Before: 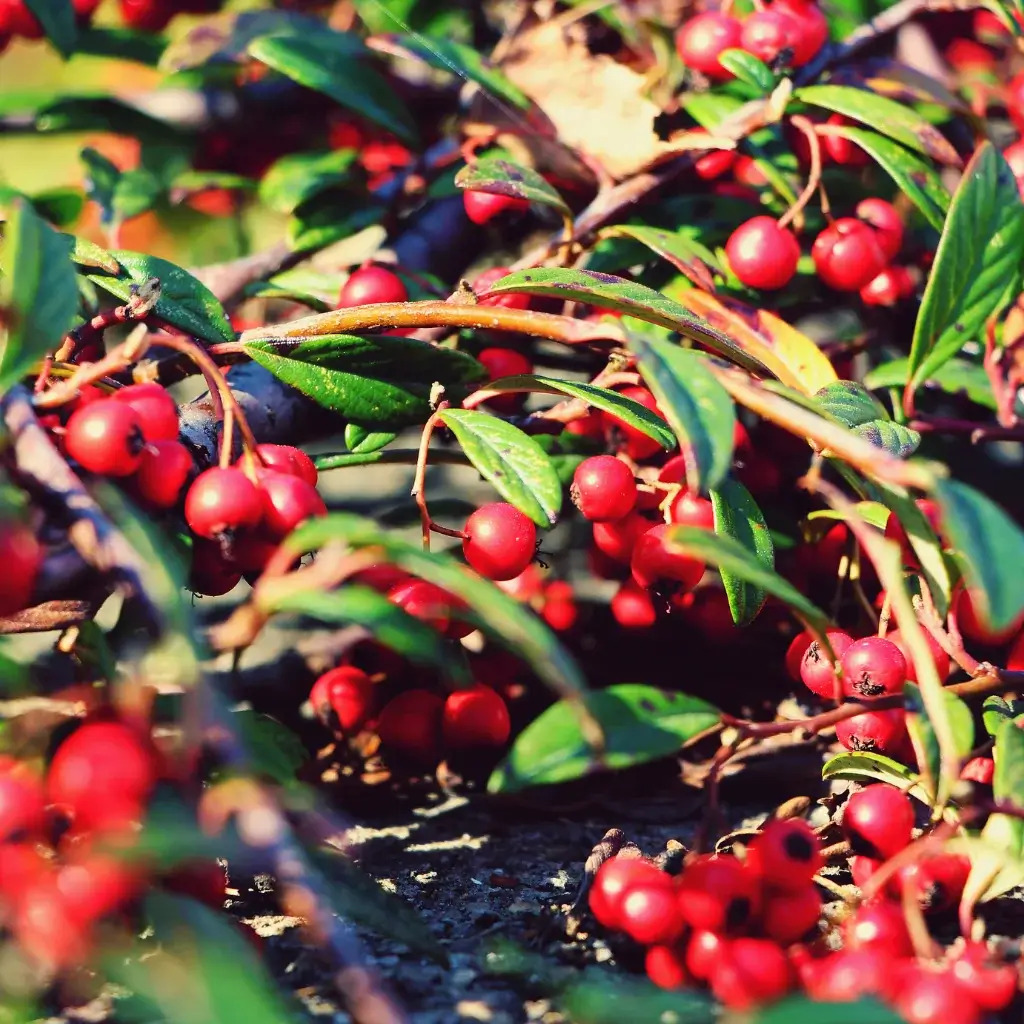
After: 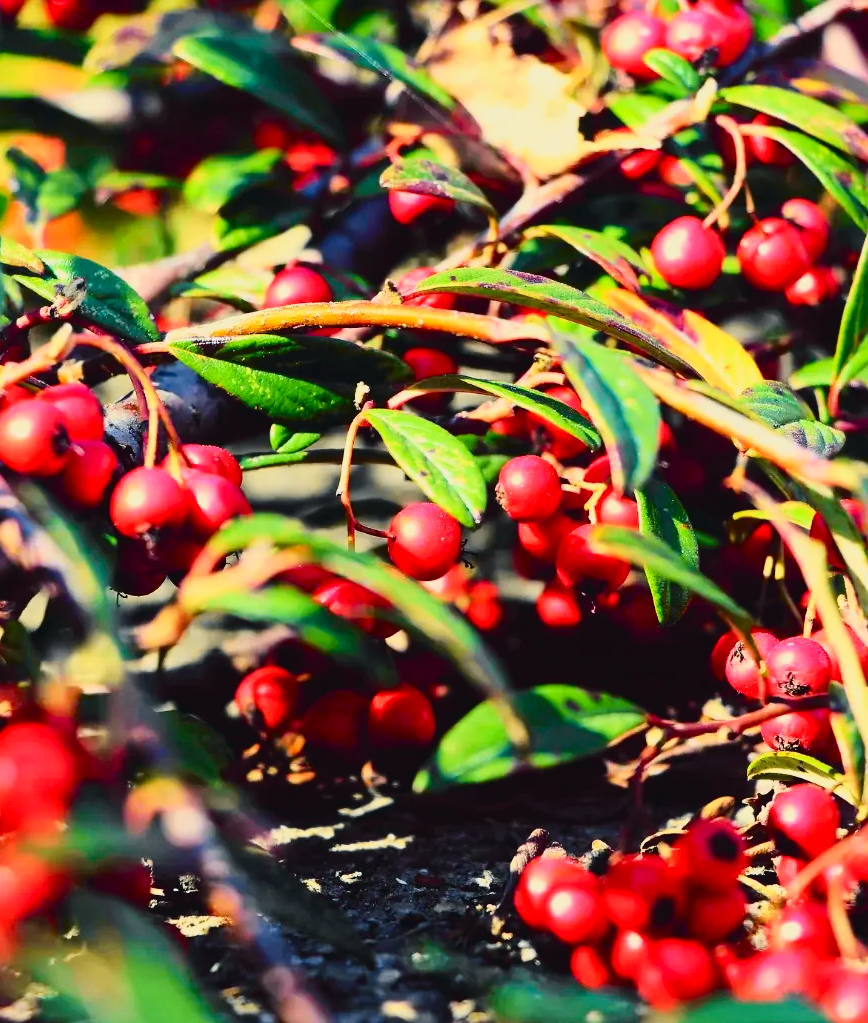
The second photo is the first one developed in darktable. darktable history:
exposure: exposure -0.139 EV, compensate exposure bias true, compensate highlight preservation false
tone curve: curves: ch0 [(0, 0.026) (0.058, 0.049) (0.246, 0.214) (0.437, 0.498) (0.55, 0.644) (0.657, 0.767) (0.822, 0.9) (1, 0.961)]; ch1 [(0, 0) (0.346, 0.307) (0.408, 0.369) (0.453, 0.457) (0.476, 0.489) (0.502, 0.493) (0.521, 0.515) (0.537, 0.531) (0.612, 0.641) (0.676, 0.728) (1, 1)]; ch2 [(0, 0) (0.346, 0.34) (0.434, 0.46) (0.485, 0.494) (0.5, 0.494) (0.511, 0.504) (0.537, 0.551) (0.579, 0.599) (0.625, 0.686) (1, 1)], color space Lab, independent channels, preserve colors none
crop: left 7.325%, right 7.82%
